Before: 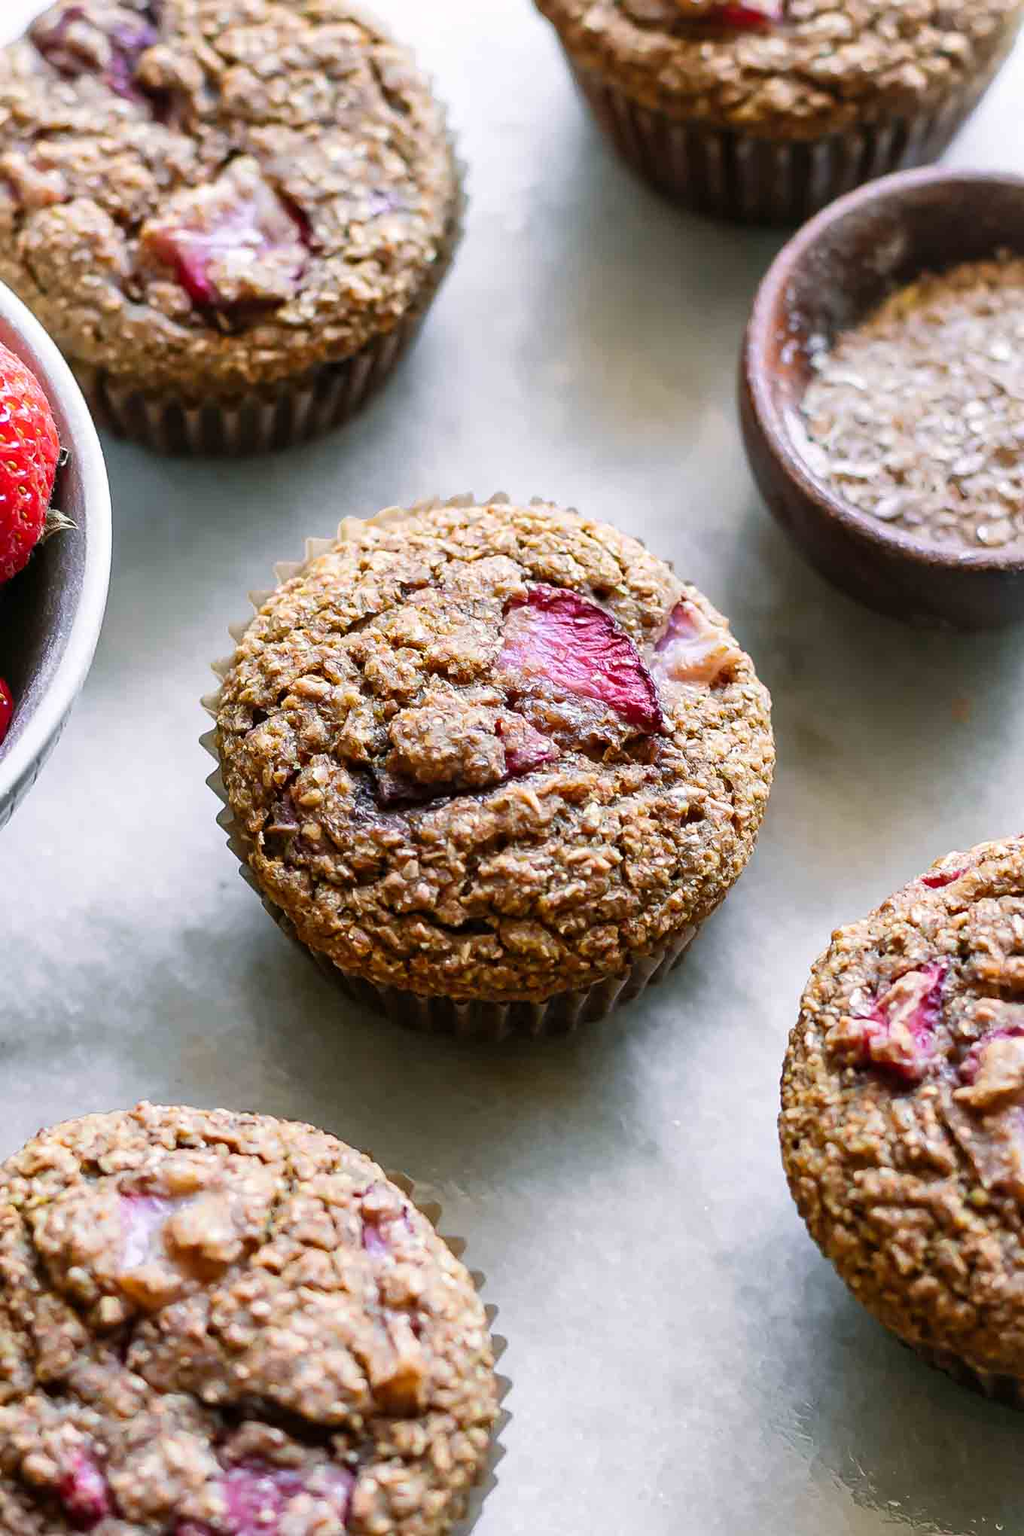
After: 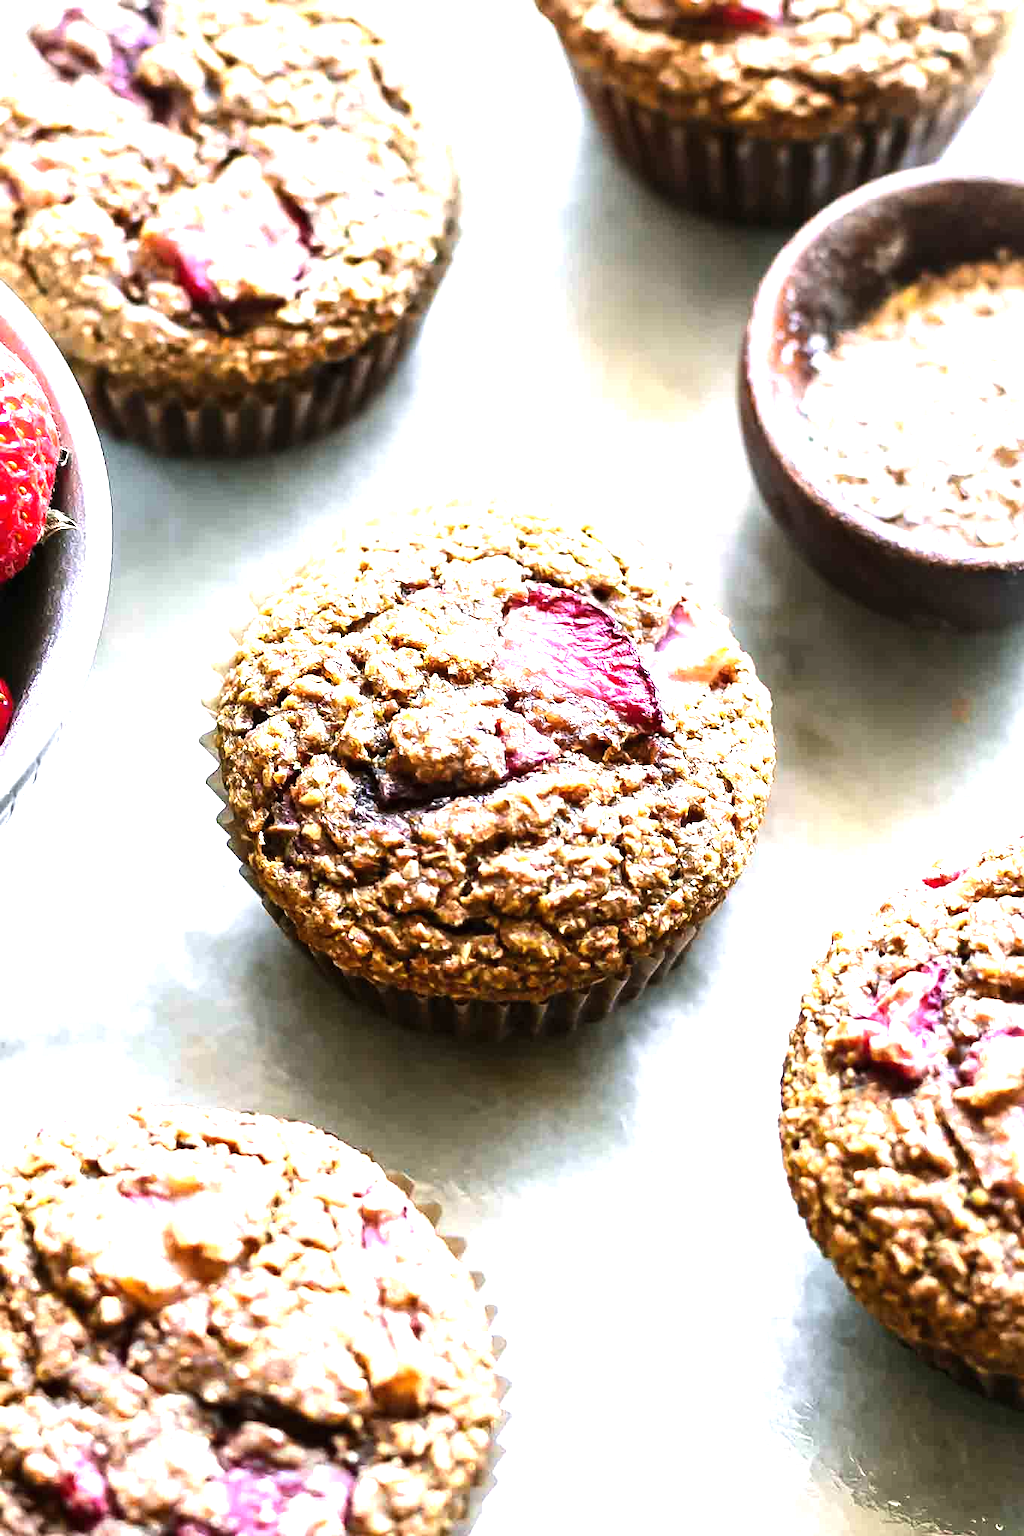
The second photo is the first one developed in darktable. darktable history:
exposure: black level correction 0, exposure 0.902 EV, compensate highlight preservation false
tone equalizer: -8 EV -0.719 EV, -7 EV -0.693 EV, -6 EV -0.588 EV, -5 EV -0.383 EV, -3 EV 0.377 EV, -2 EV 0.6 EV, -1 EV 0.694 EV, +0 EV 0.771 EV, edges refinement/feathering 500, mask exposure compensation -1.57 EV, preserve details no
